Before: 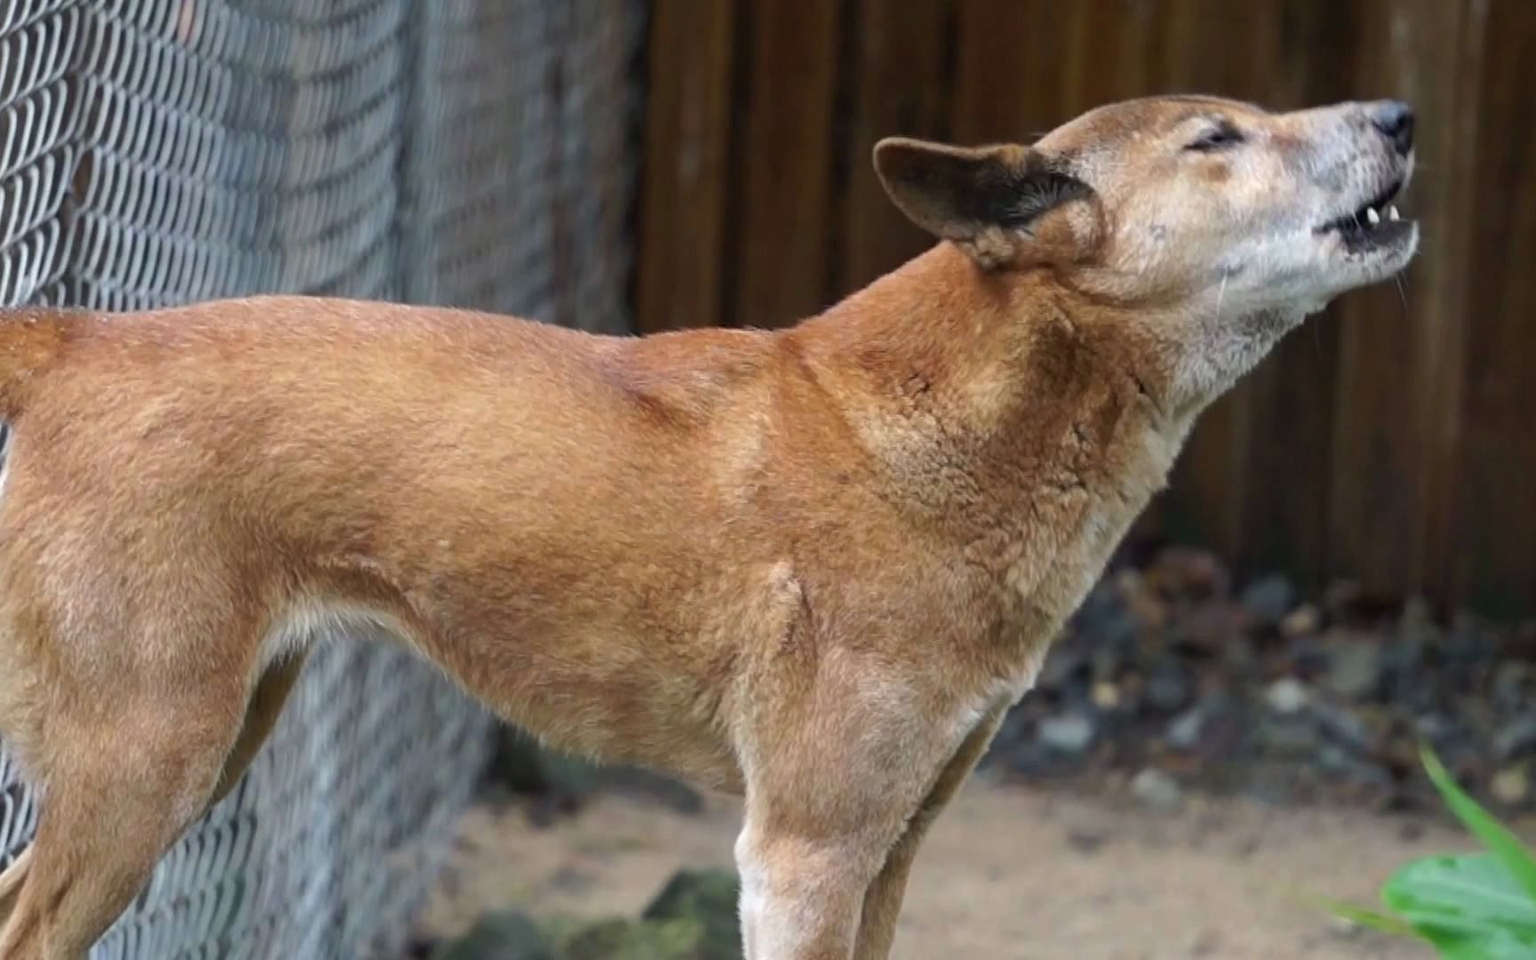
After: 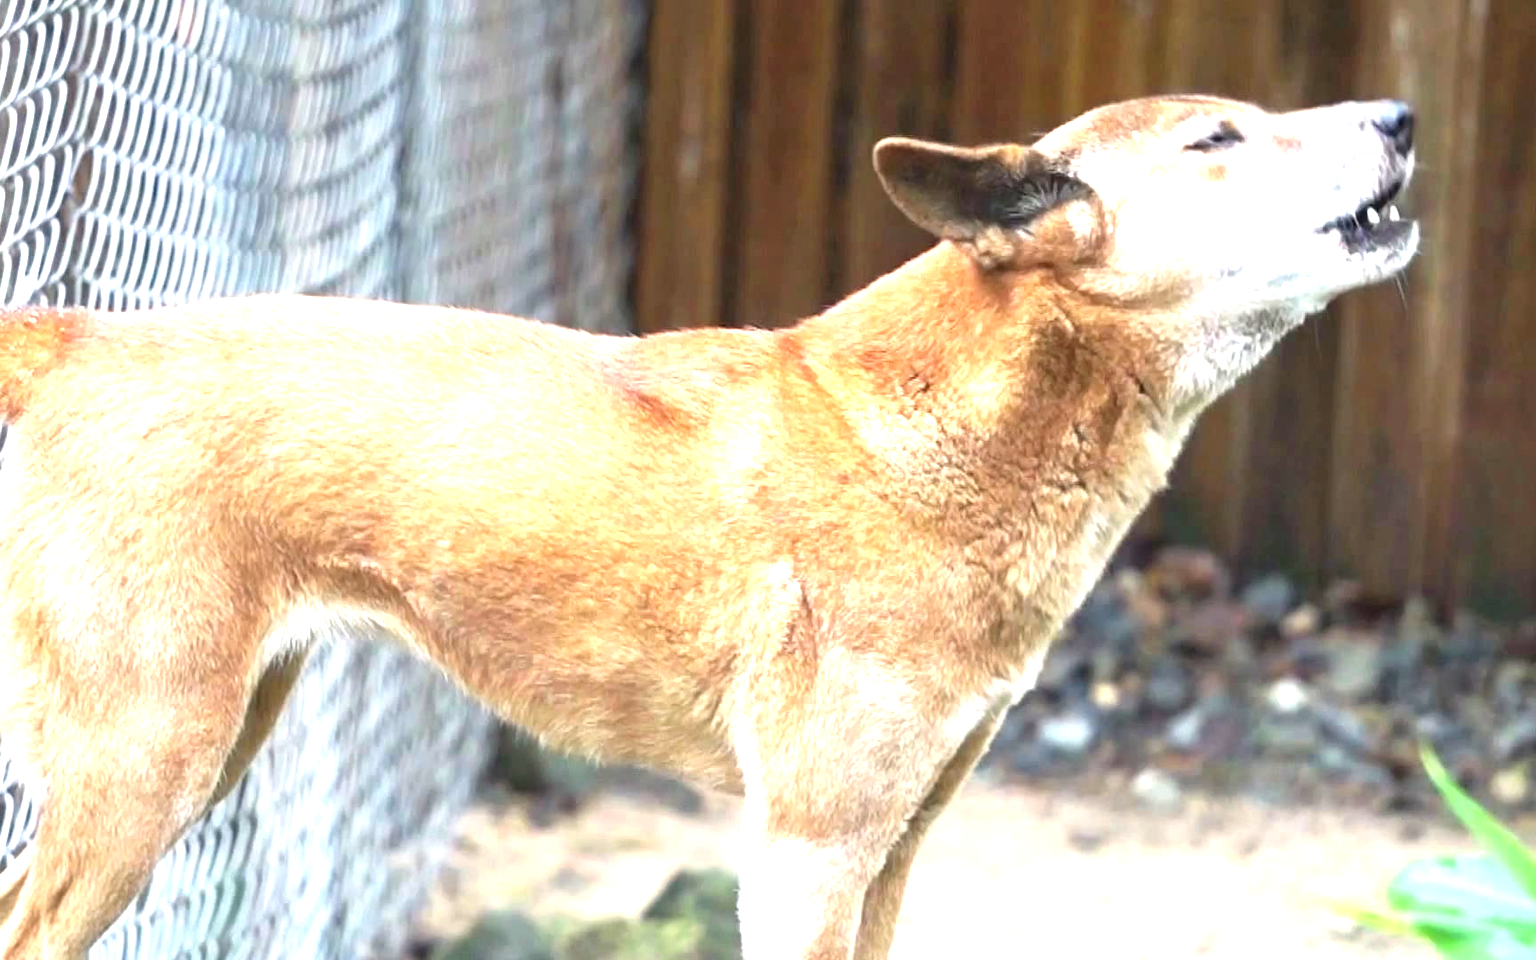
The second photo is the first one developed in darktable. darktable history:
exposure: exposure 2.008 EV, compensate highlight preservation false
tone equalizer: edges refinement/feathering 500, mask exposure compensation -1.57 EV, preserve details no
